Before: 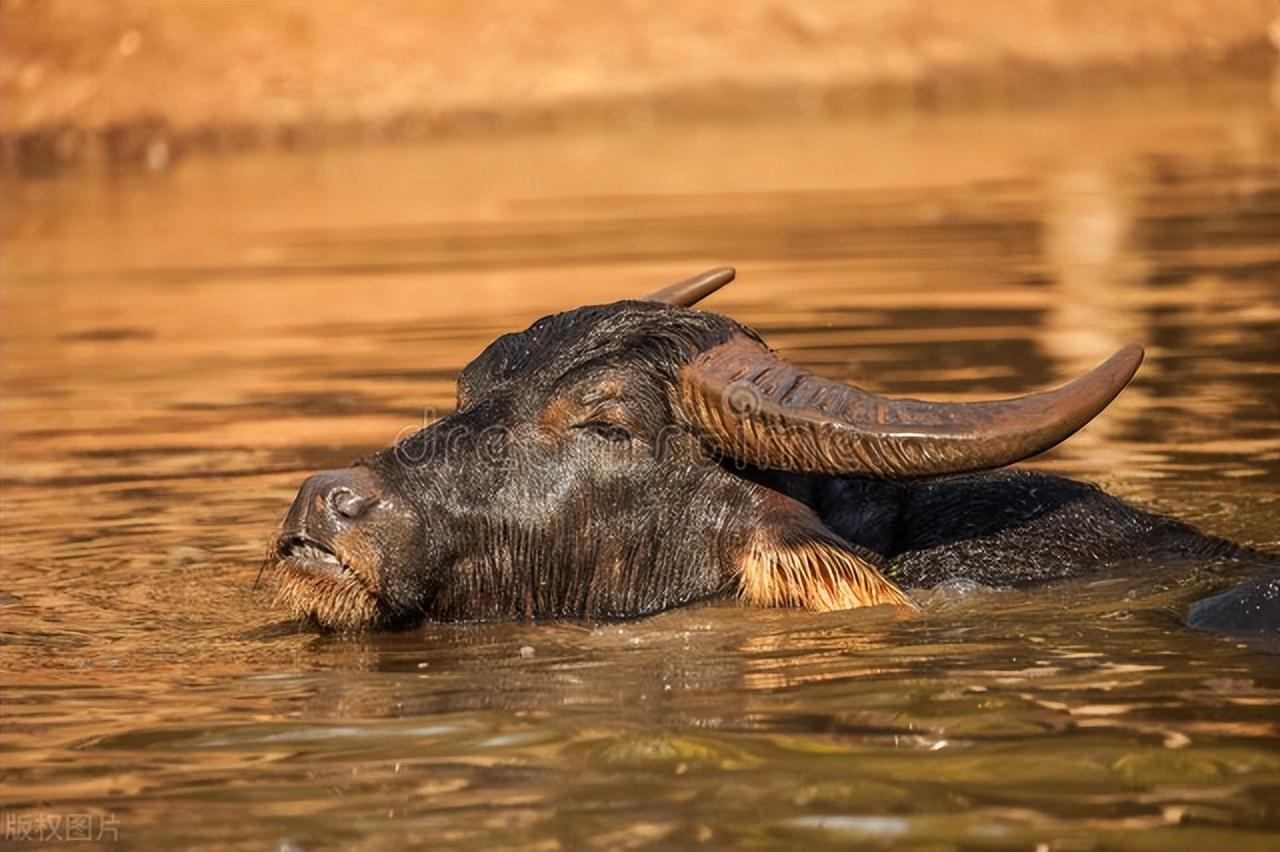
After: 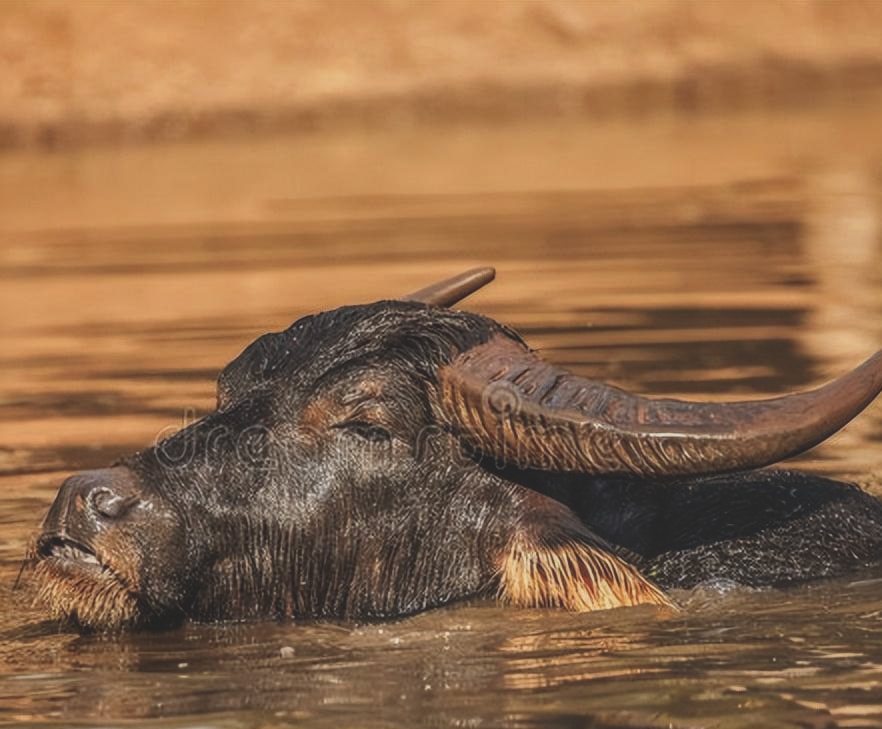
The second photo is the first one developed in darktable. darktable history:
crop: left 18.769%, right 12.31%, bottom 14.38%
local contrast: highlights 2%, shadows 1%, detail 133%
exposure: black level correction -0.037, exposure -0.497 EV, compensate highlight preservation false
